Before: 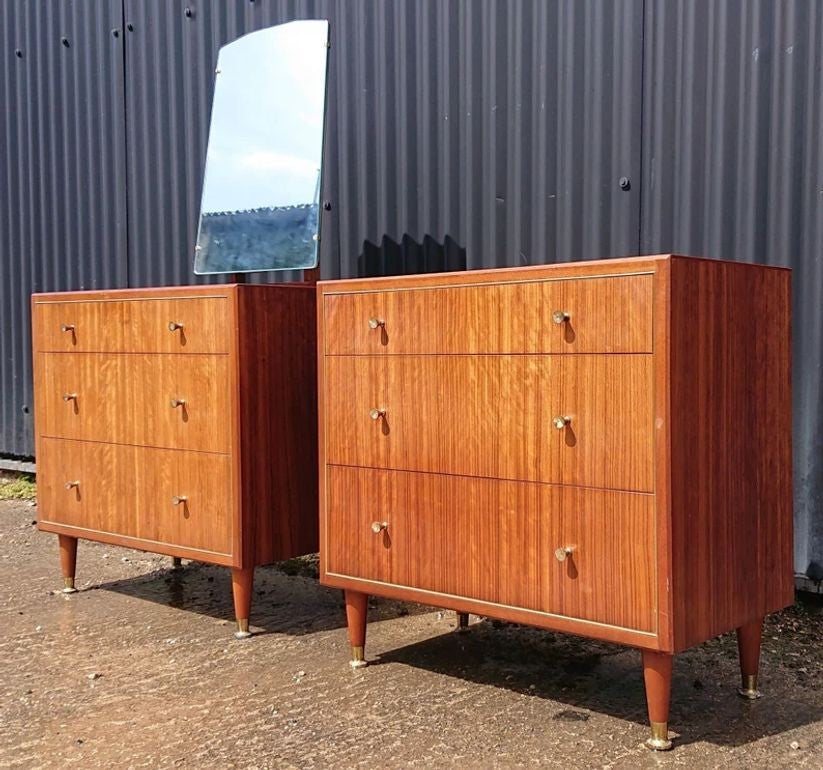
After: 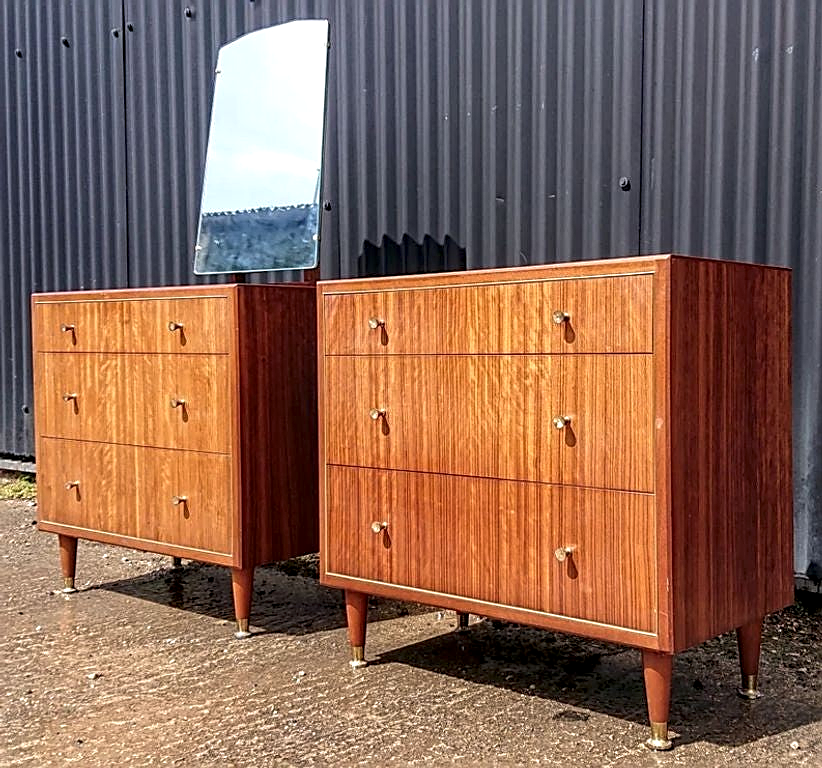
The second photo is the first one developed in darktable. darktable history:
sharpen: amount 0.55
local contrast: highlights 59%, detail 145%
crop: top 0.05%, bottom 0.098%
